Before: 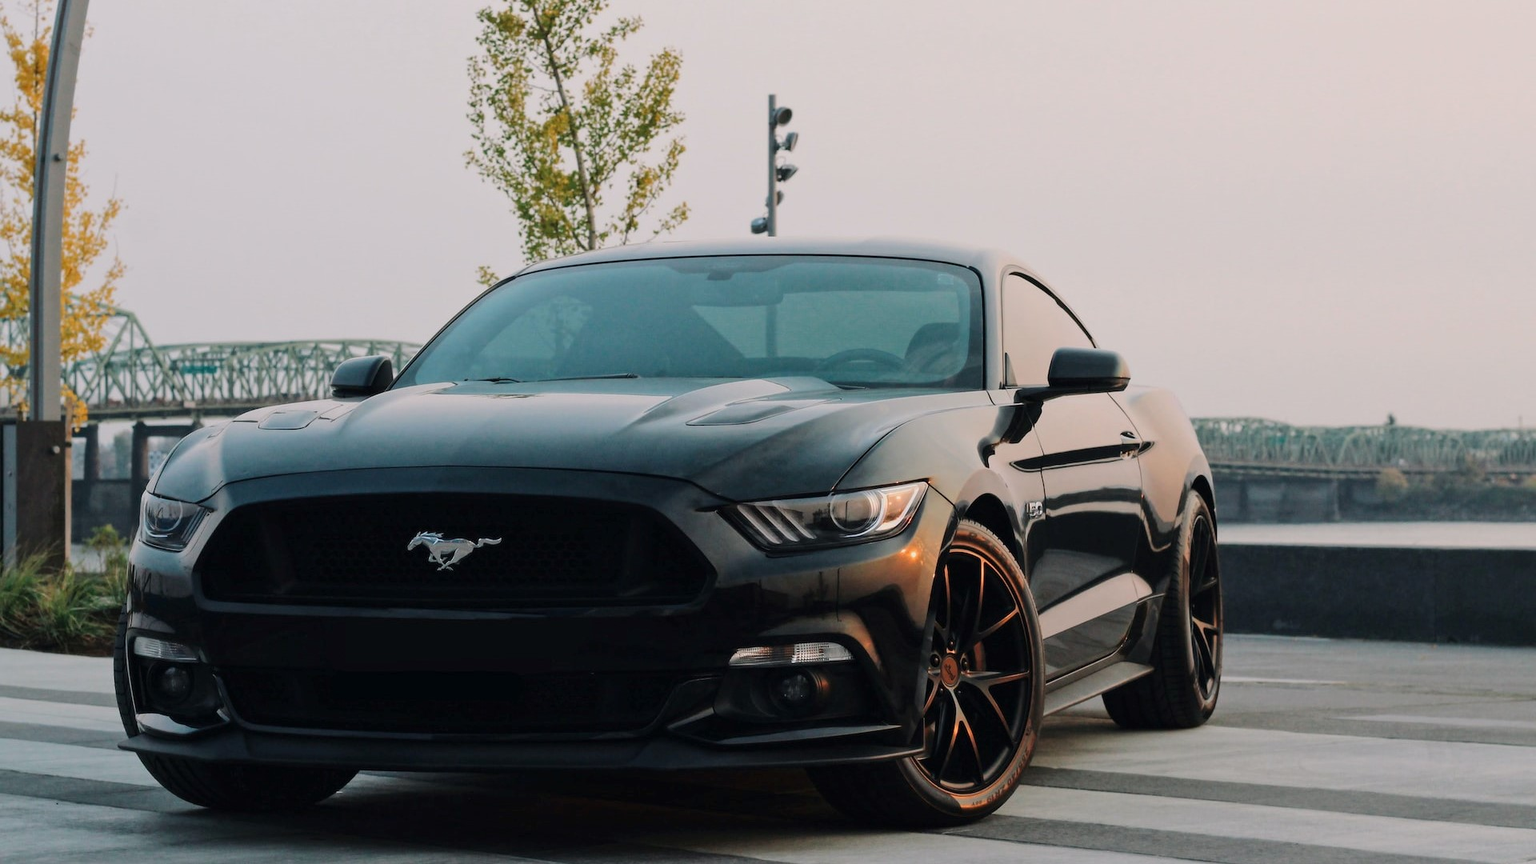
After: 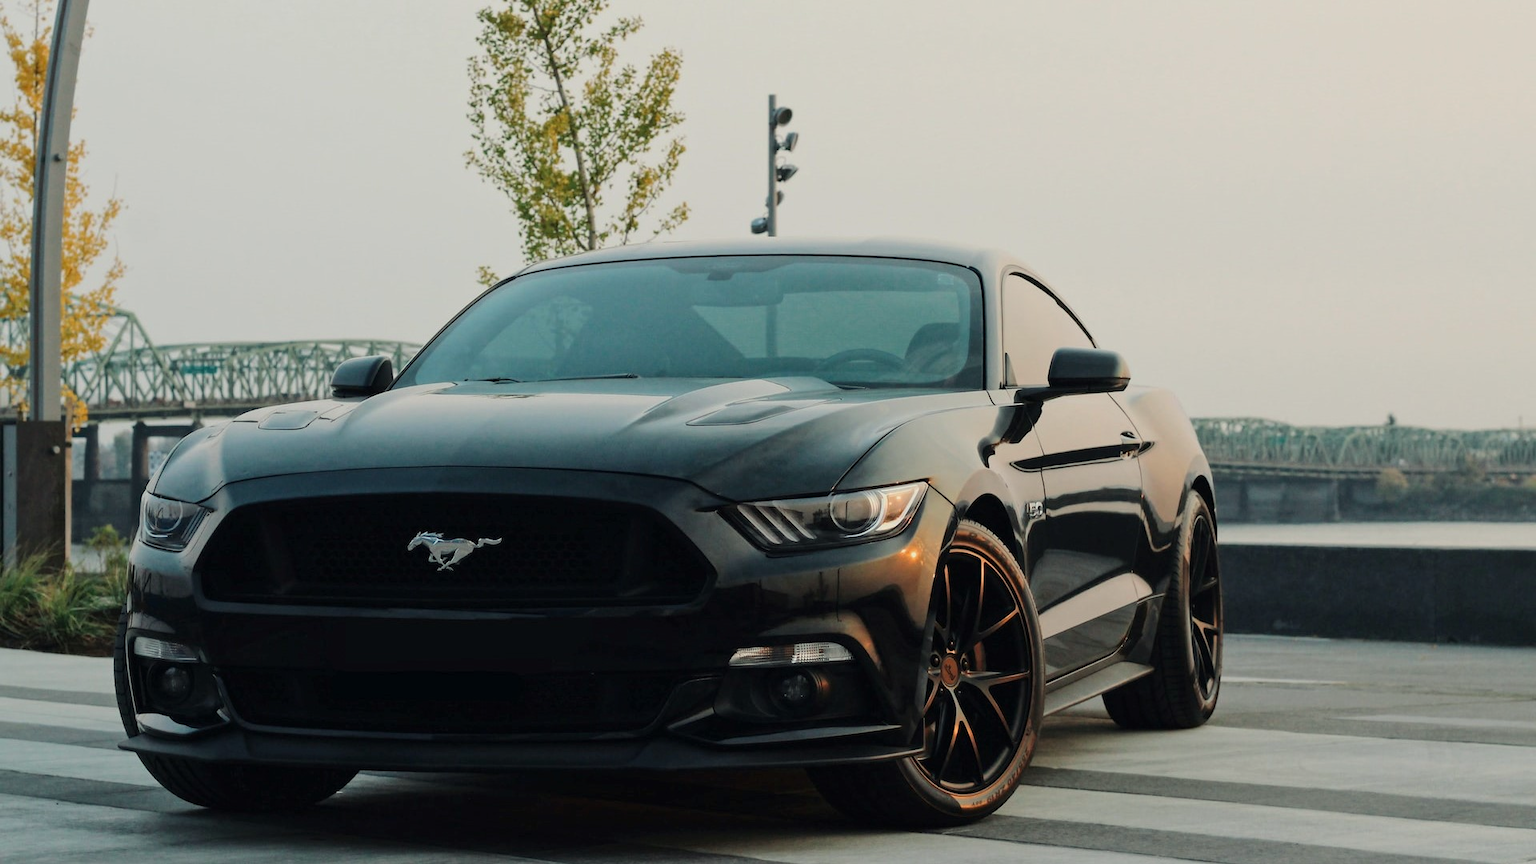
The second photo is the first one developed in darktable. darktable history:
color correction: highlights a* -4.76, highlights b* 5.06, saturation 0.942
